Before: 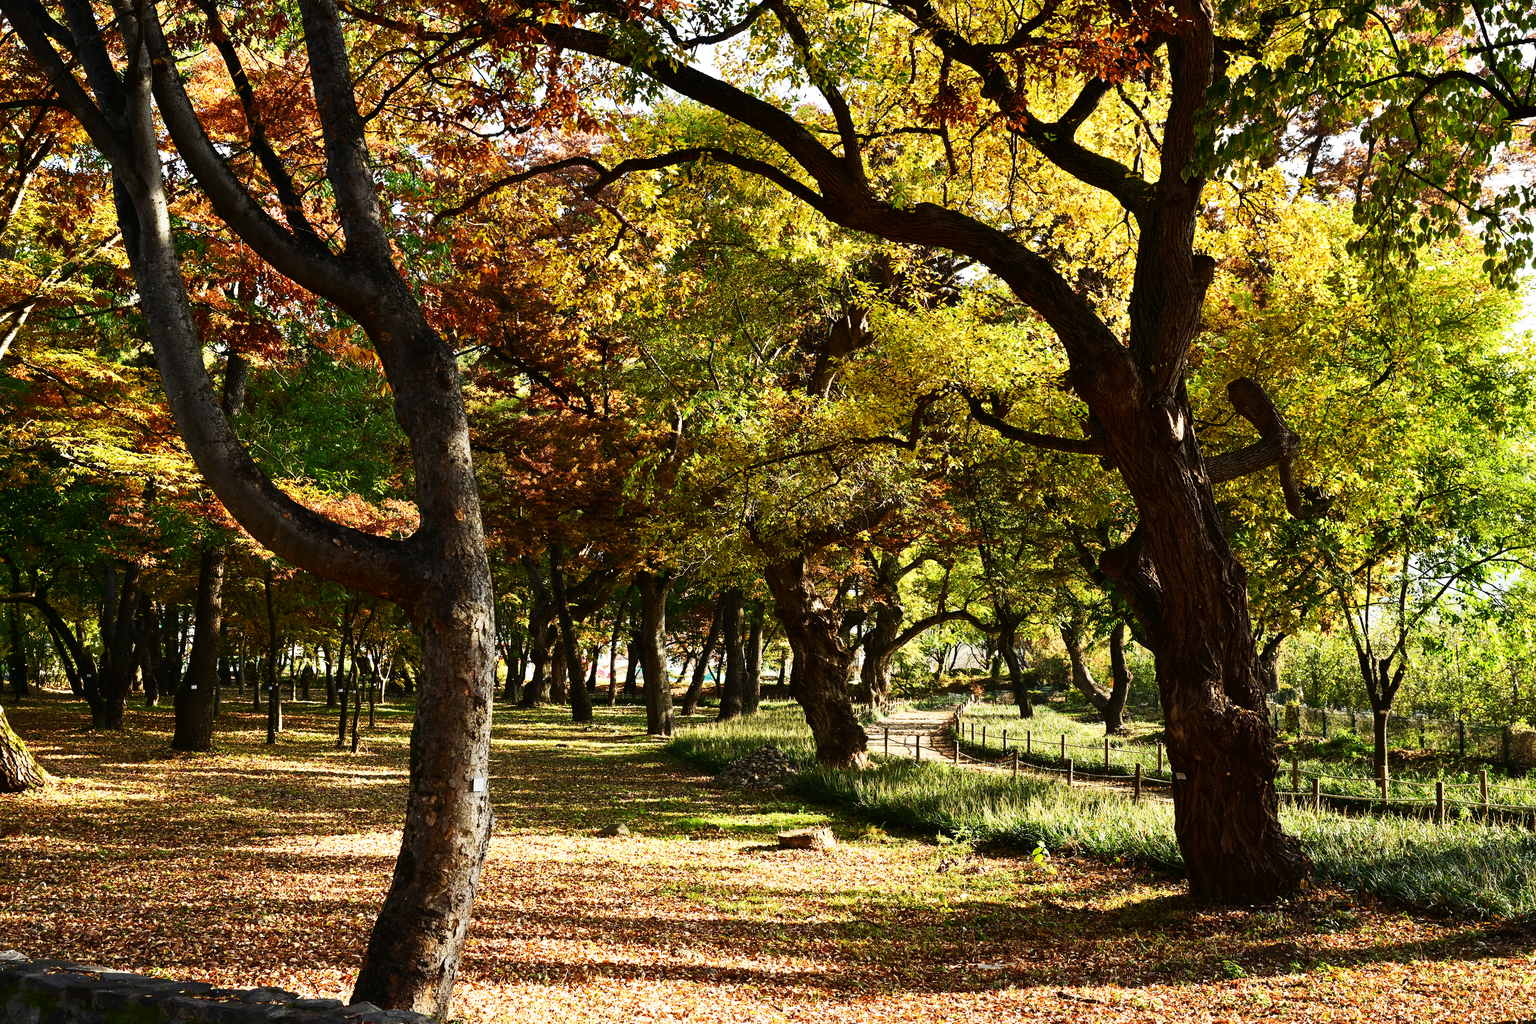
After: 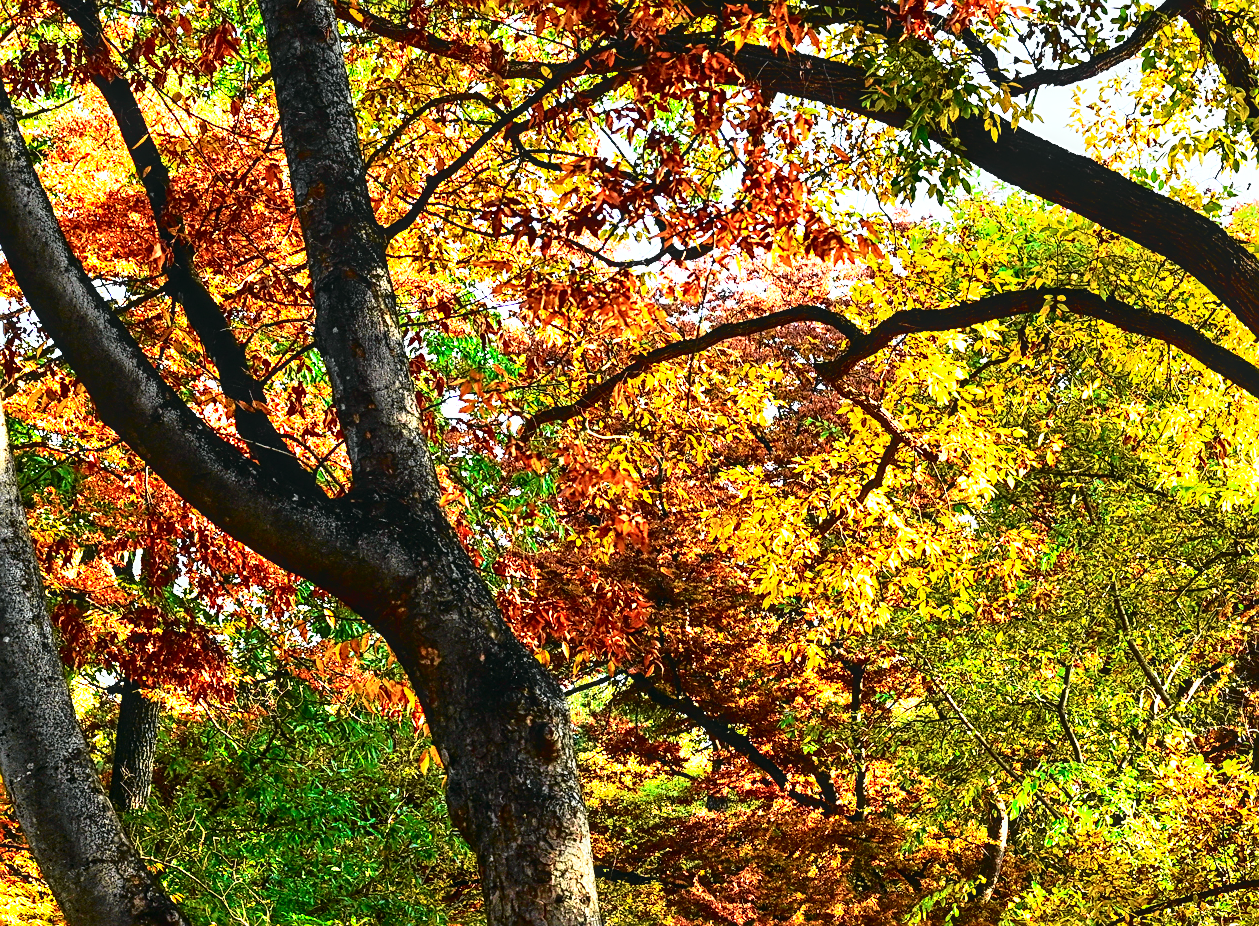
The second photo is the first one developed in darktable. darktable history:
exposure: black level correction 0.001, exposure 1.129 EV, compensate exposure bias true, compensate highlight preservation false
sharpen: on, module defaults
tone curve: curves: ch0 [(0, 0.015) (0.091, 0.055) (0.184, 0.159) (0.304, 0.382) (0.492, 0.579) (0.628, 0.755) (0.832, 0.932) (0.984, 0.963)]; ch1 [(0, 0) (0.34, 0.235) (0.46, 0.46) (0.515, 0.502) (0.553, 0.567) (0.764, 0.815) (1, 1)]; ch2 [(0, 0) (0.44, 0.458) (0.479, 0.492) (0.524, 0.507) (0.557, 0.567) (0.673, 0.699) (1, 1)], color space Lab, independent channels, preserve colors none
crop and rotate: left 10.817%, top 0.062%, right 47.194%, bottom 53.626%
local contrast: on, module defaults
tone equalizer: on, module defaults
